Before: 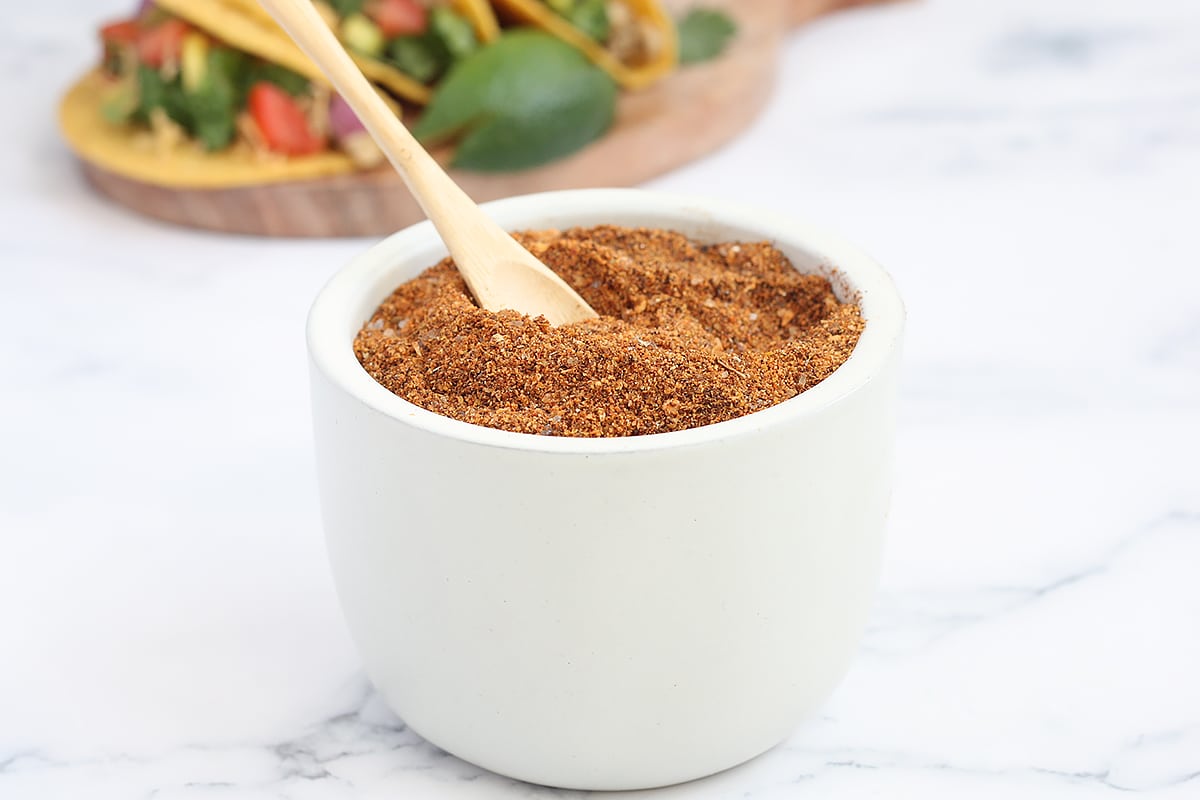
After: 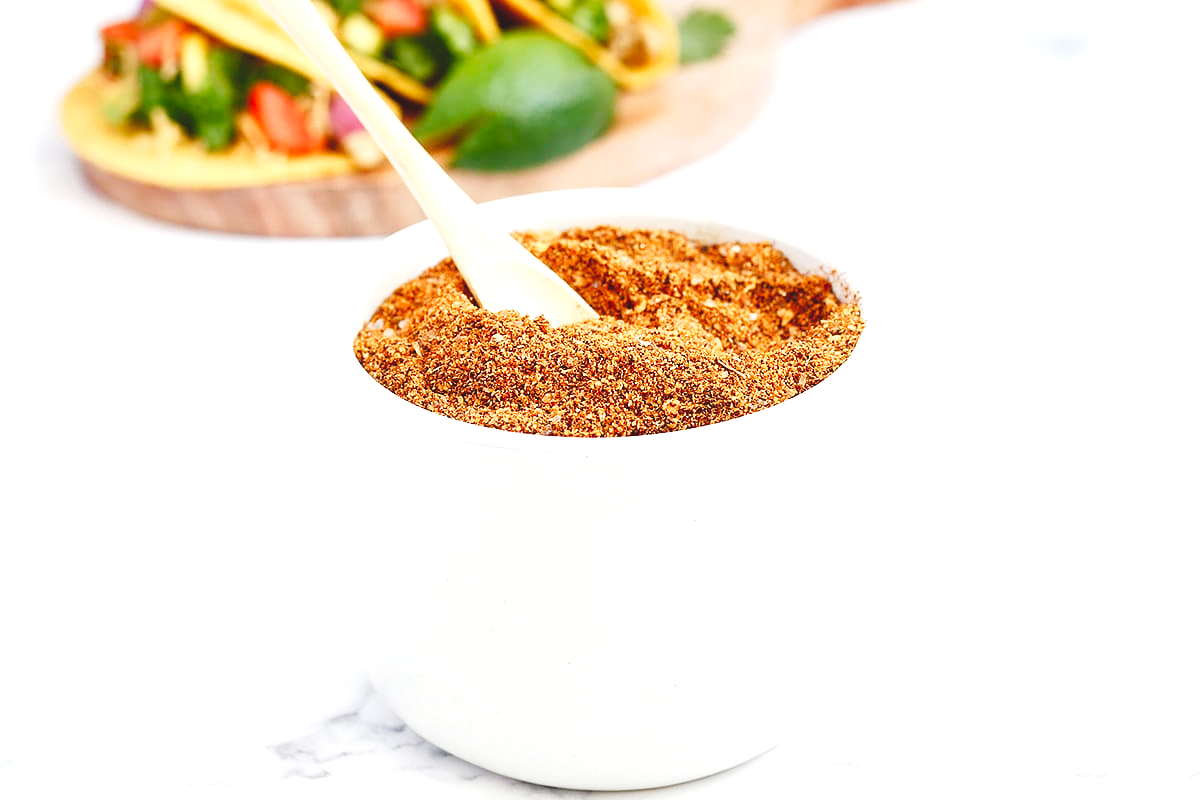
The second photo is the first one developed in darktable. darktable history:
color balance rgb: perceptual saturation grading › global saturation 20%, perceptual saturation grading › highlights -50.15%, perceptual saturation grading › shadows 30.241%, global vibrance 41.281%
local contrast: mode bilateral grid, contrast 20, coarseness 50, detail 120%, midtone range 0.2
exposure: black level correction 0.001, exposure 0.499 EV, compensate highlight preservation false
tone curve: curves: ch0 [(0, 0) (0.003, 0.103) (0.011, 0.103) (0.025, 0.105) (0.044, 0.108) (0.069, 0.108) (0.1, 0.111) (0.136, 0.121) (0.177, 0.145) (0.224, 0.174) (0.277, 0.223) (0.335, 0.289) (0.399, 0.374) (0.468, 0.47) (0.543, 0.579) (0.623, 0.687) (0.709, 0.787) (0.801, 0.879) (0.898, 0.942) (1, 1)], preserve colors none
